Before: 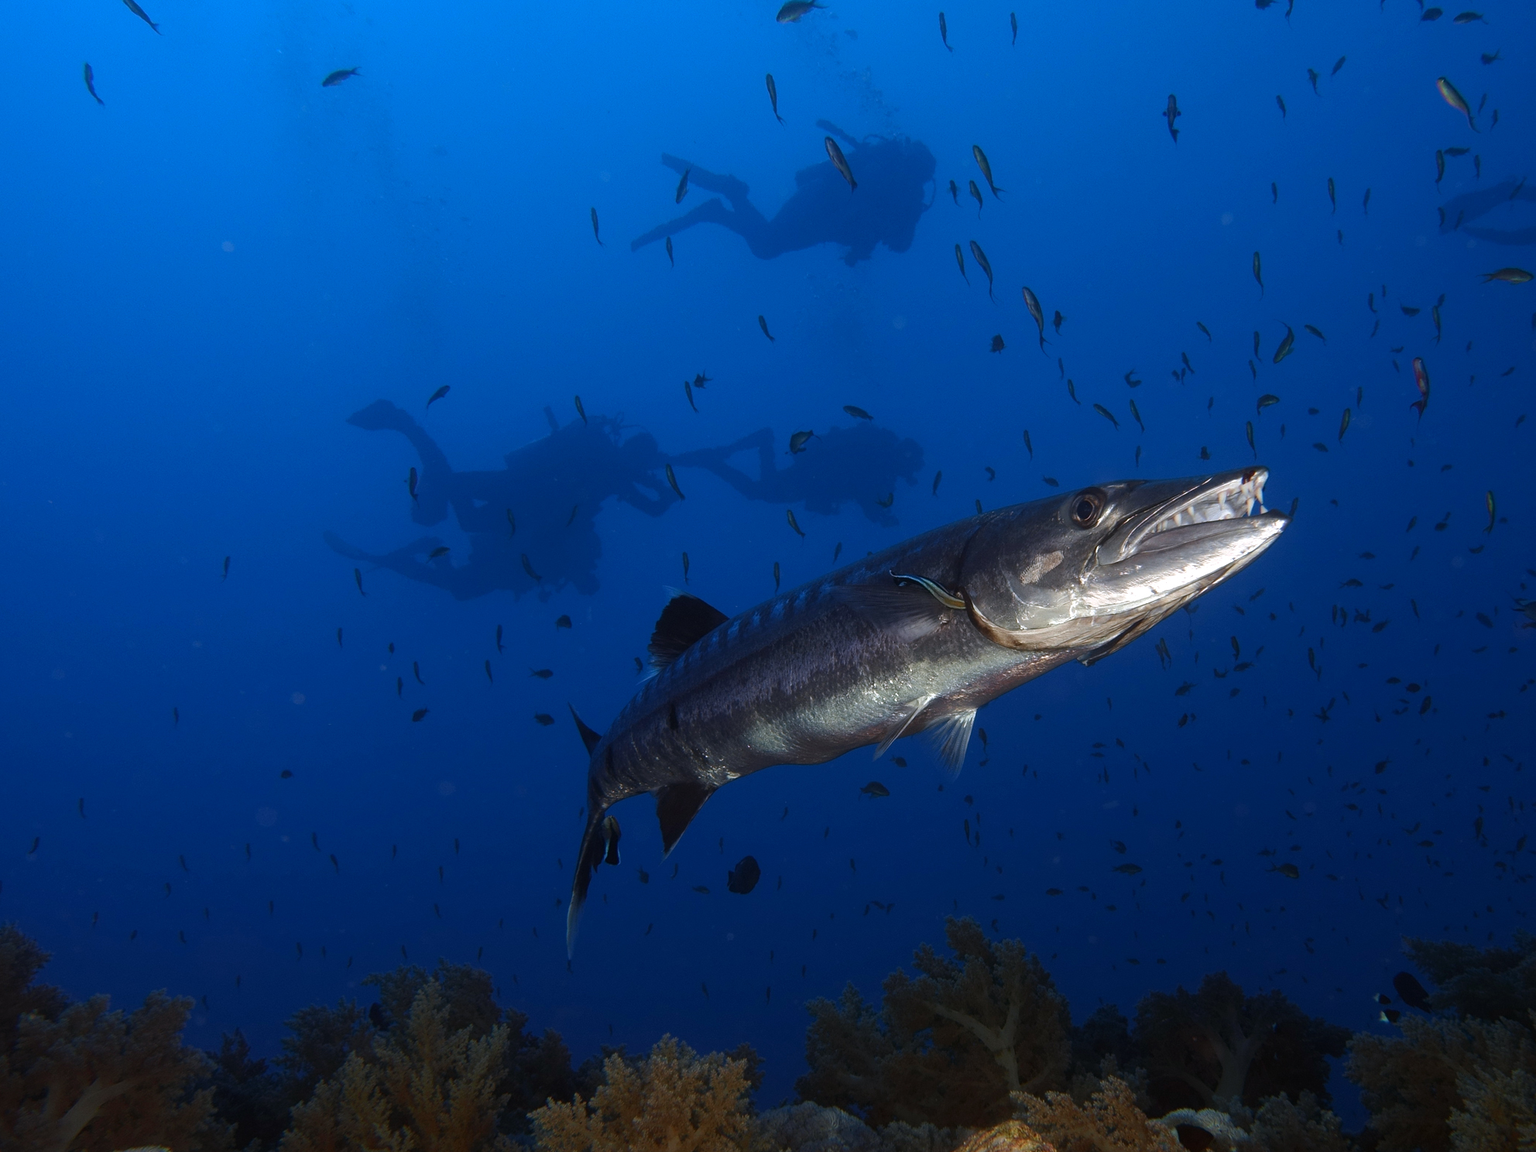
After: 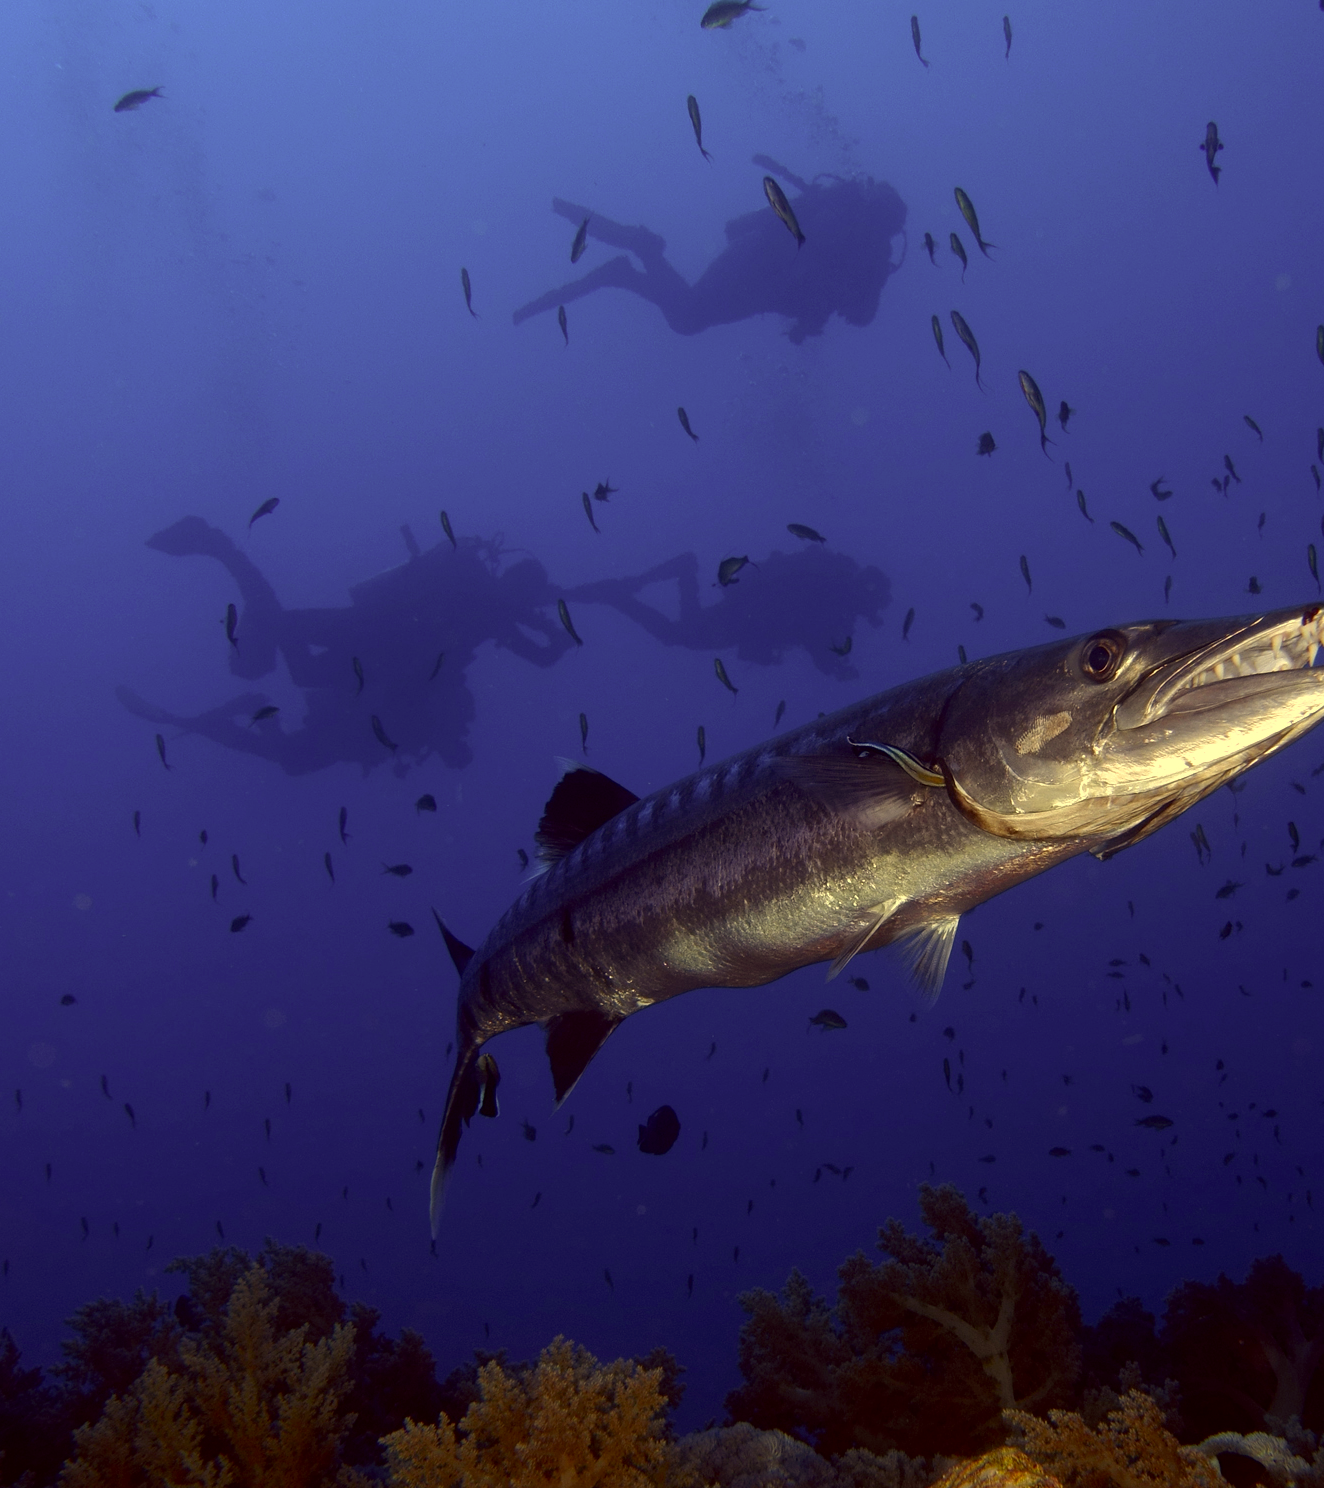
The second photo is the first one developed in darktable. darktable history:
color correction: highlights a* -0.507, highlights b* 39.67, shadows a* 9.72, shadows b* -0.182
exposure: black level correction 0.005, exposure 0.016 EV, compensate exposure bias true, compensate highlight preservation false
crop and rotate: left 15.305%, right 17.949%
